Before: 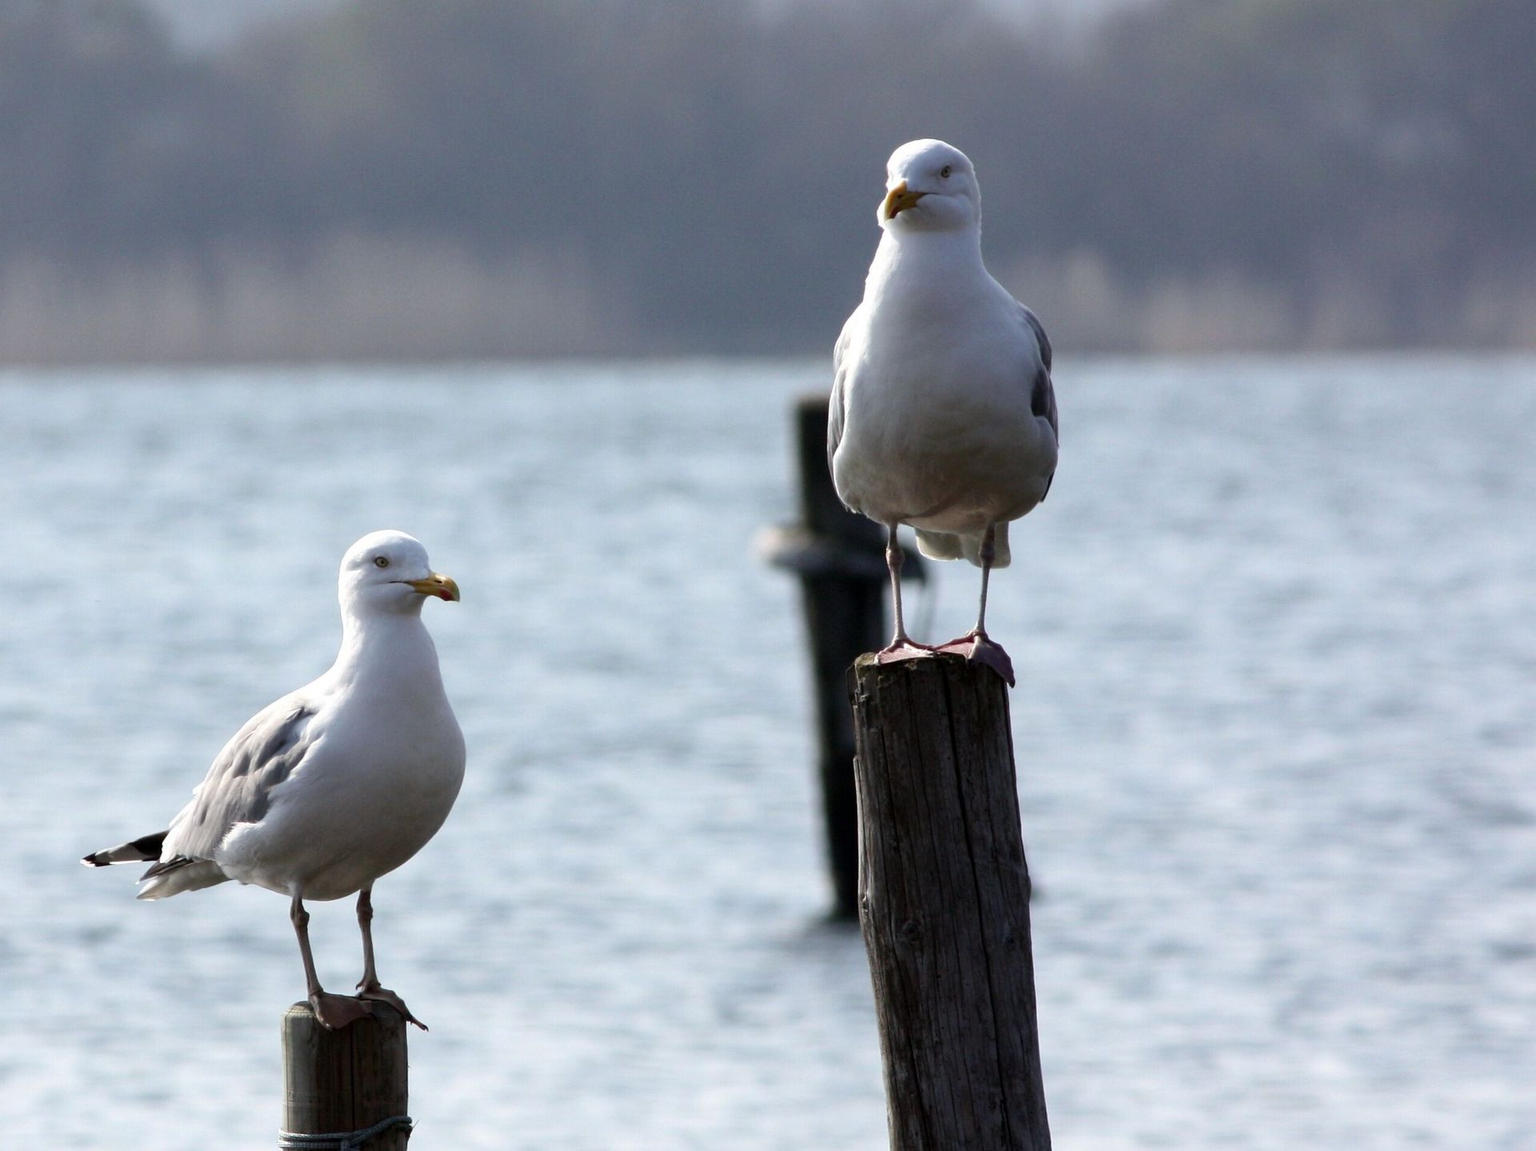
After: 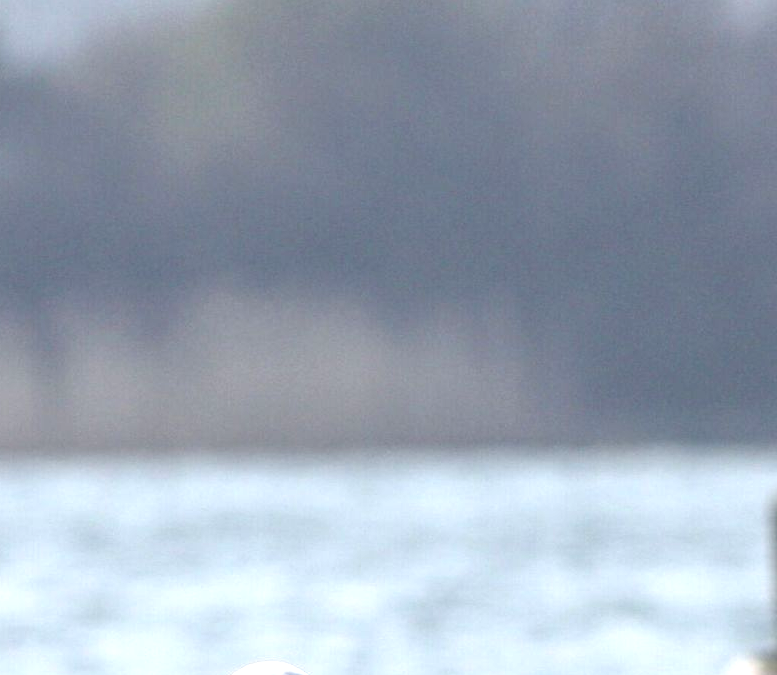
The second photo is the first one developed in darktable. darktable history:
local contrast: on, module defaults
crop and rotate: left 11.228%, top 0.094%, right 48.268%, bottom 52.932%
exposure: black level correction 0.001, exposure 0.499 EV, compensate highlight preservation false
